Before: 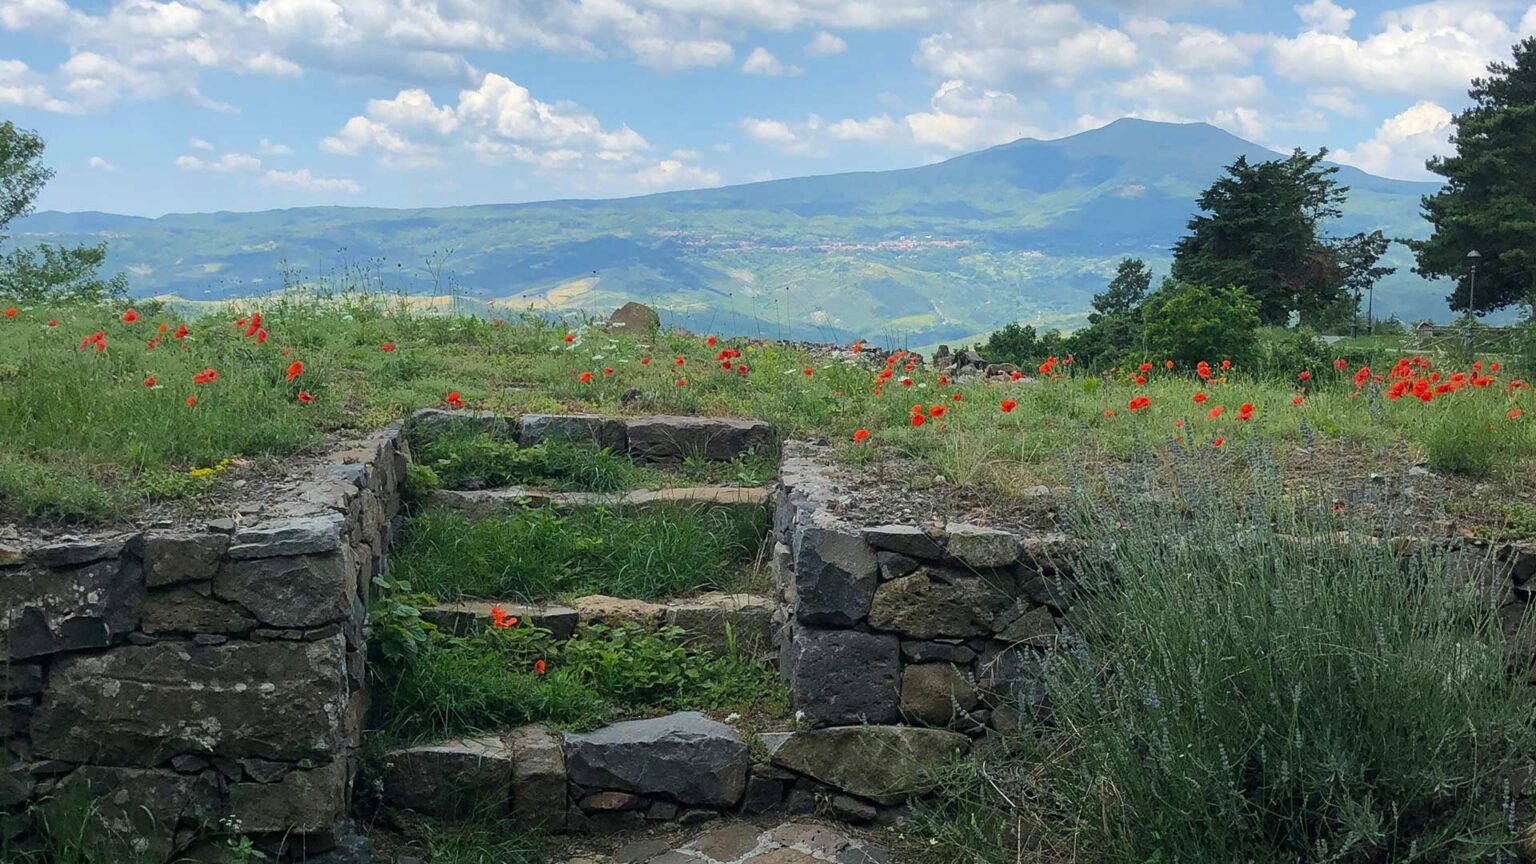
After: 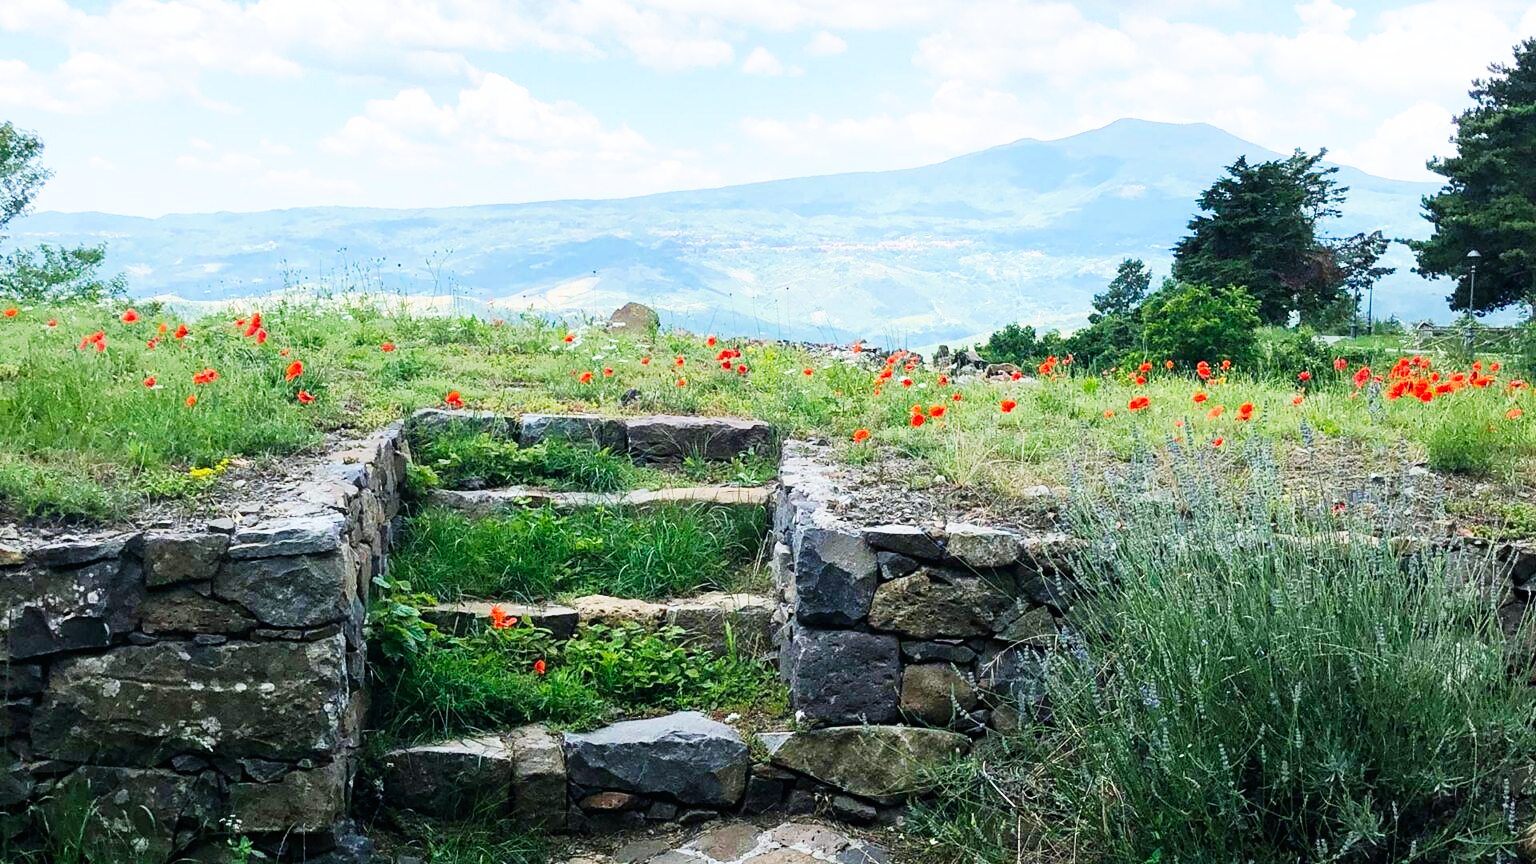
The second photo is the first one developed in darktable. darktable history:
white balance: red 0.984, blue 1.059
base curve: curves: ch0 [(0, 0) (0.007, 0.004) (0.027, 0.03) (0.046, 0.07) (0.207, 0.54) (0.442, 0.872) (0.673, 0.972) (1, 1)], preserve colors none
